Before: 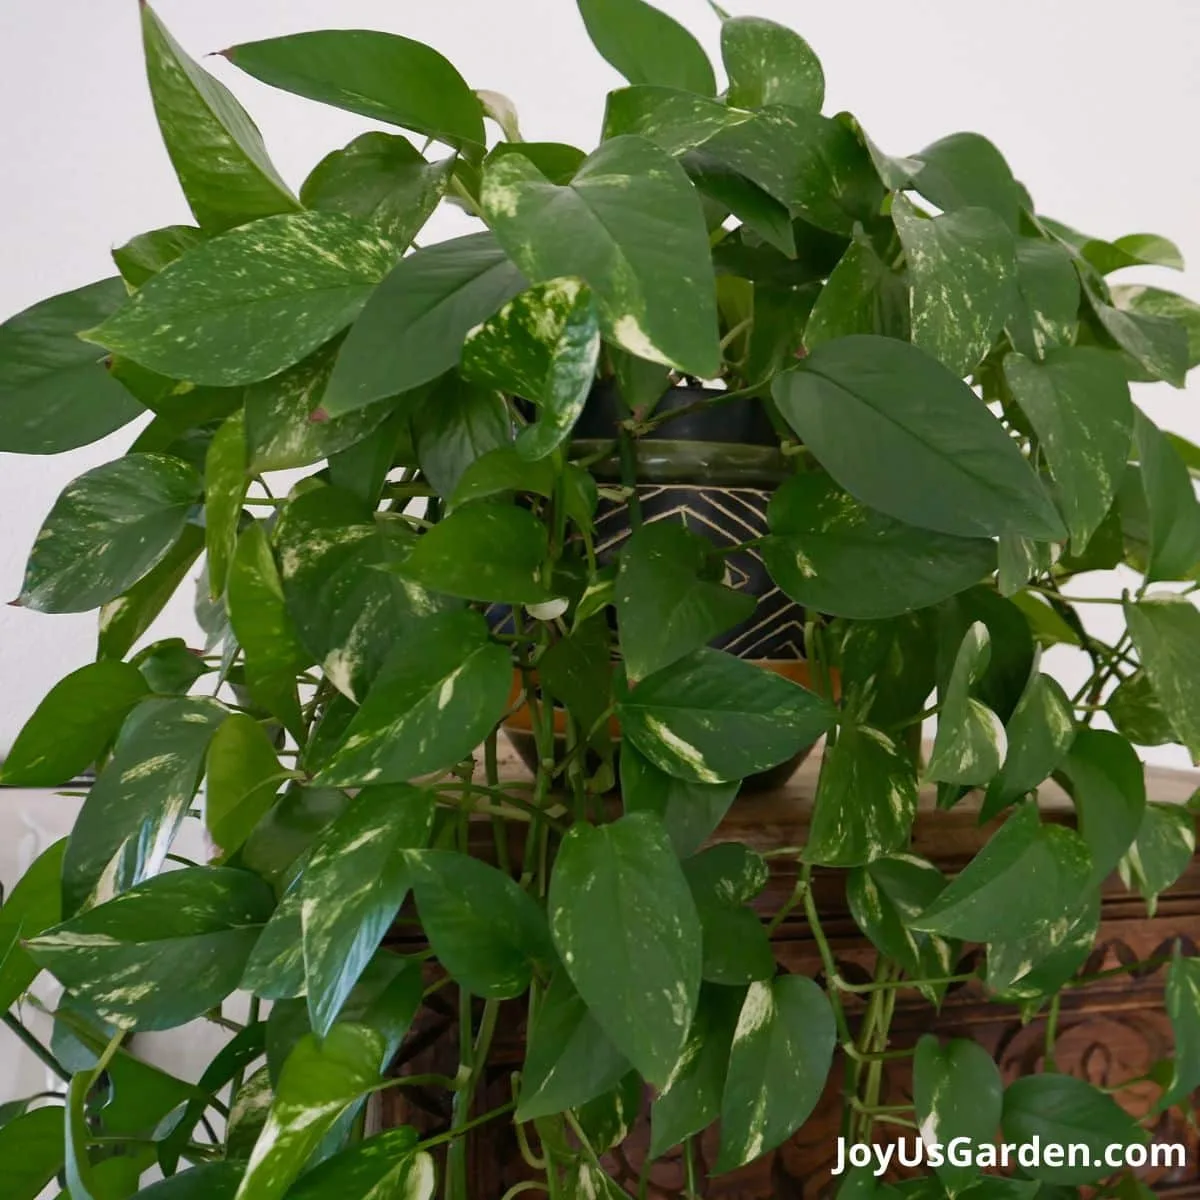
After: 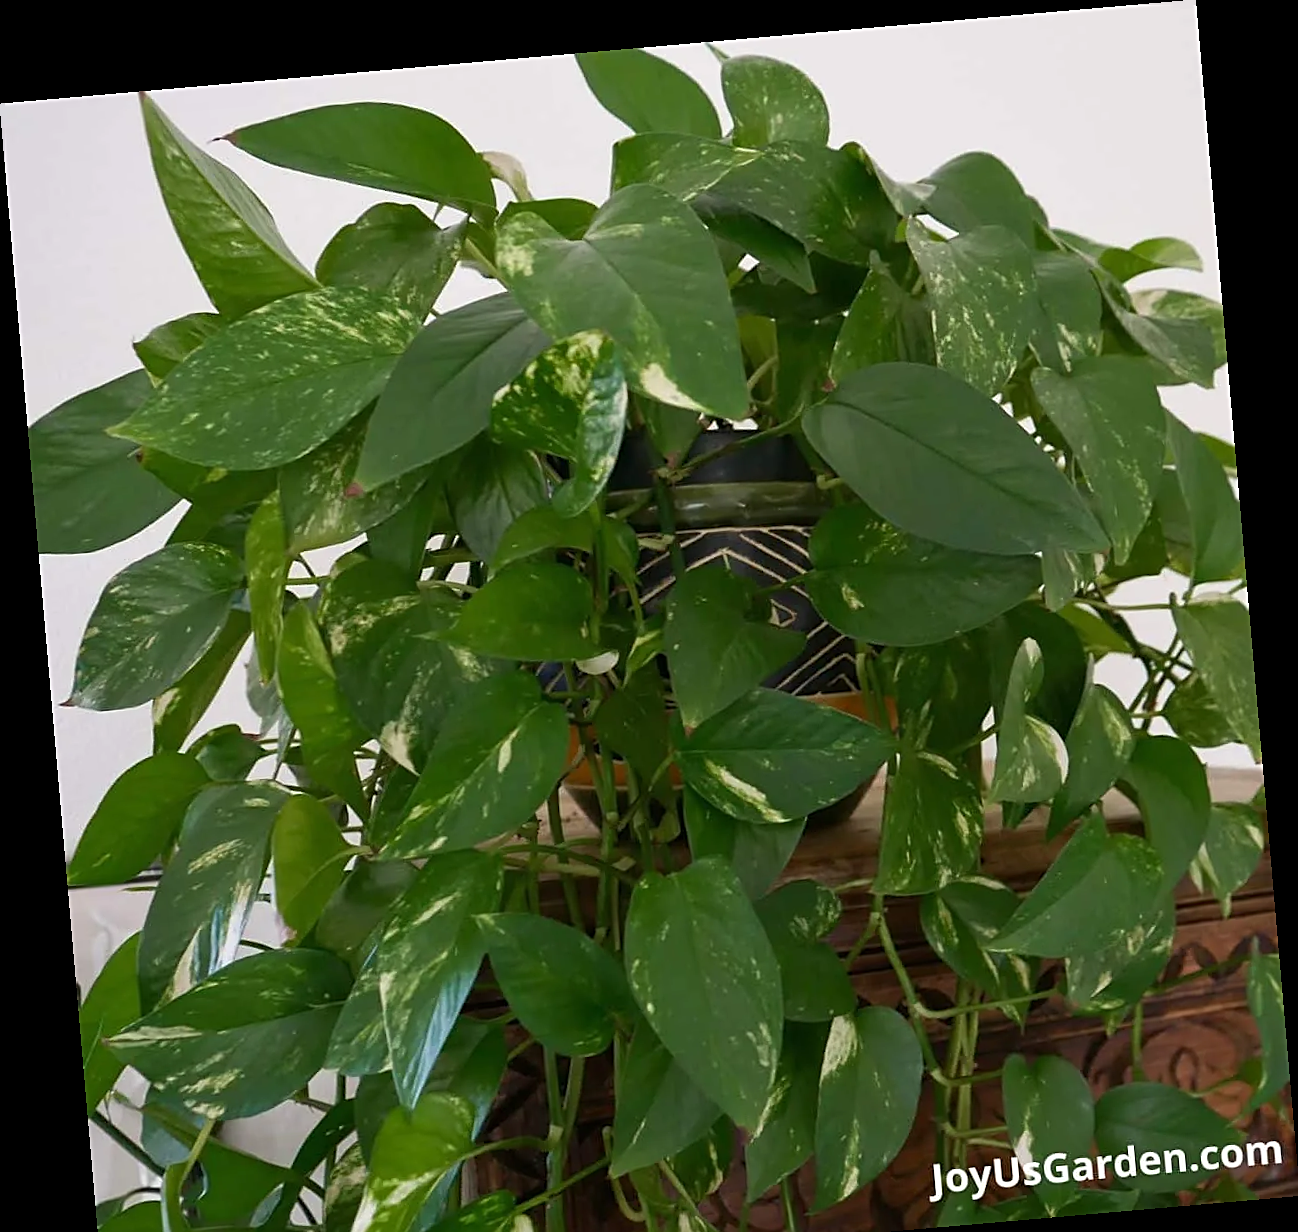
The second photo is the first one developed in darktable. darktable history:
rotate and perspective: rotation -4.98°, automatic cropping off
crop and rotate: top 0%, bottom 5.097%
sharpen: on, module defaults
